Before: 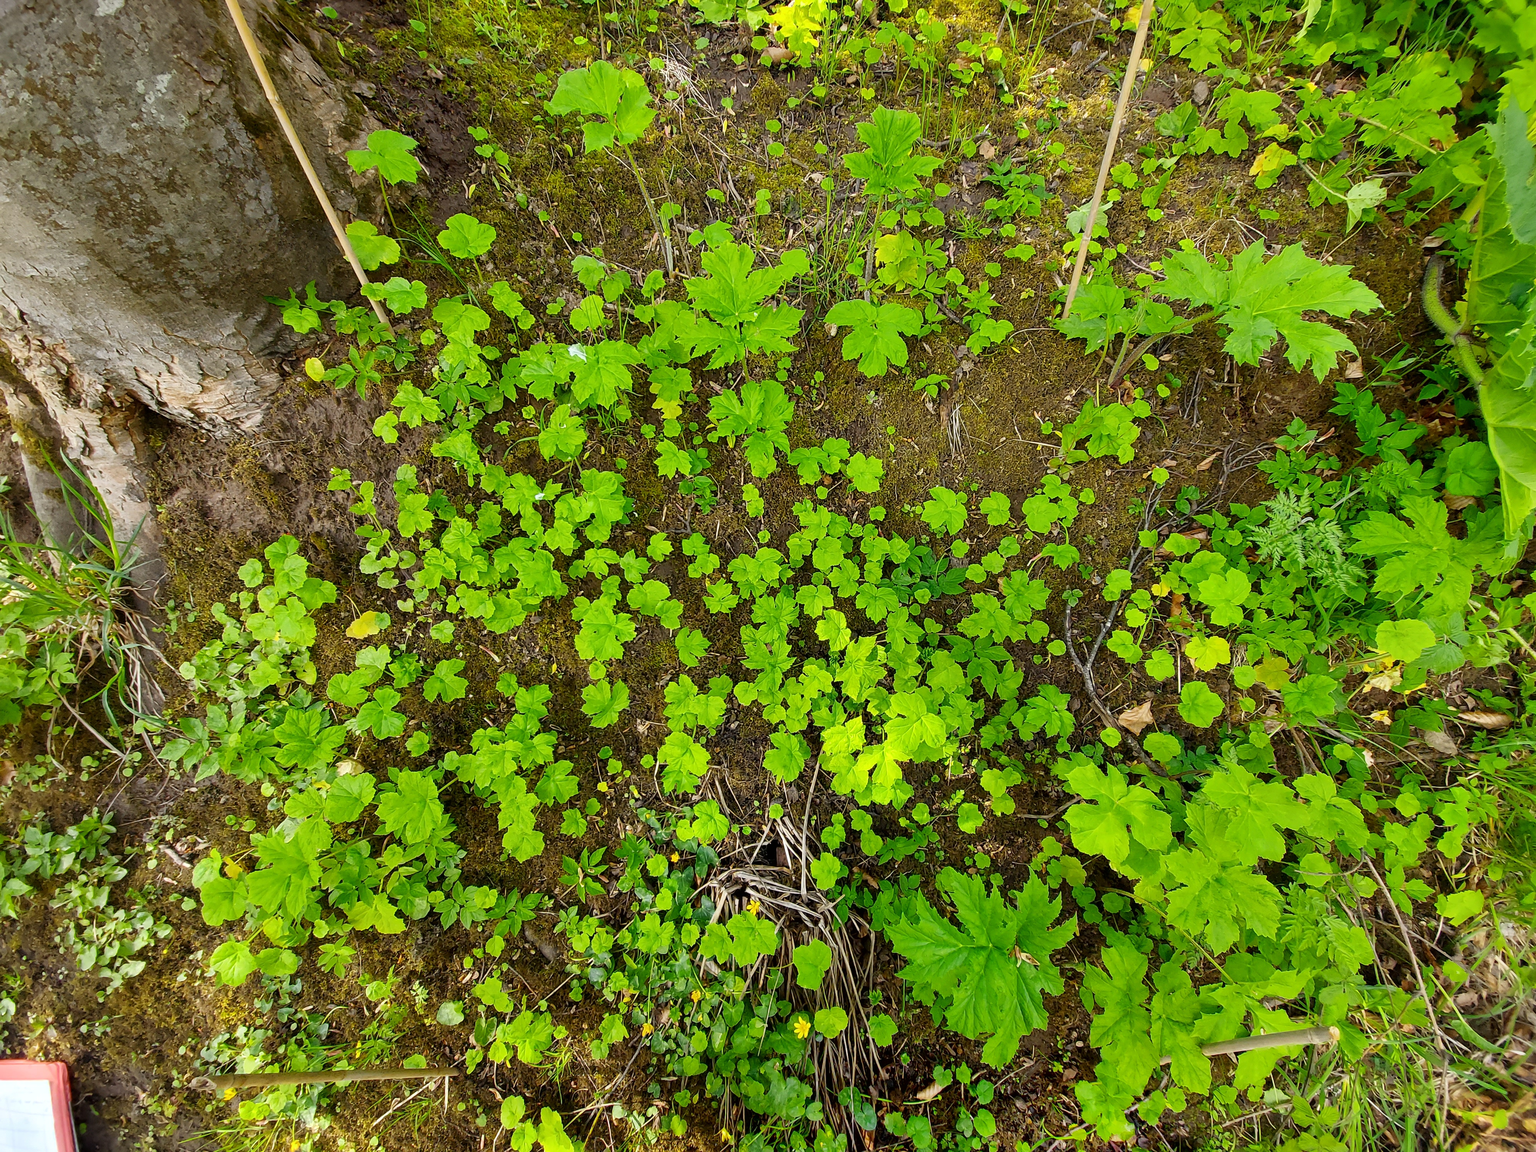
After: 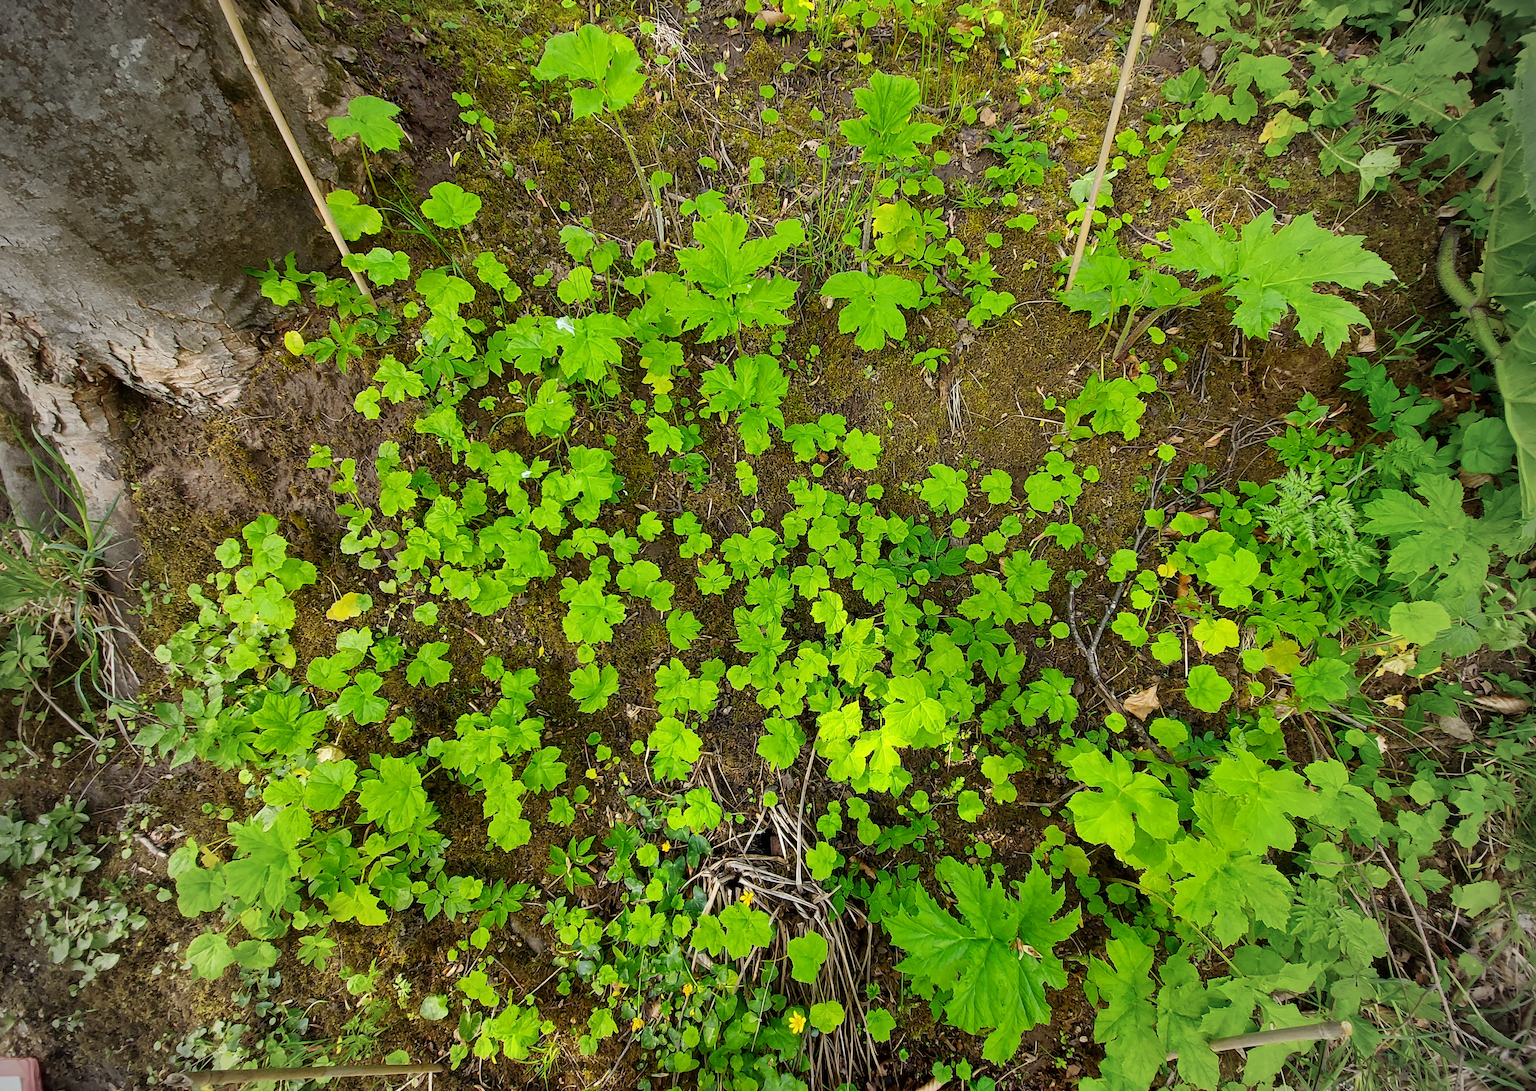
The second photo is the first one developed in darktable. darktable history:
vignetting: fall-off start 71.74%
crop: left 1.964%, top 3.251%, right 1.122%, bottom 4.933%
